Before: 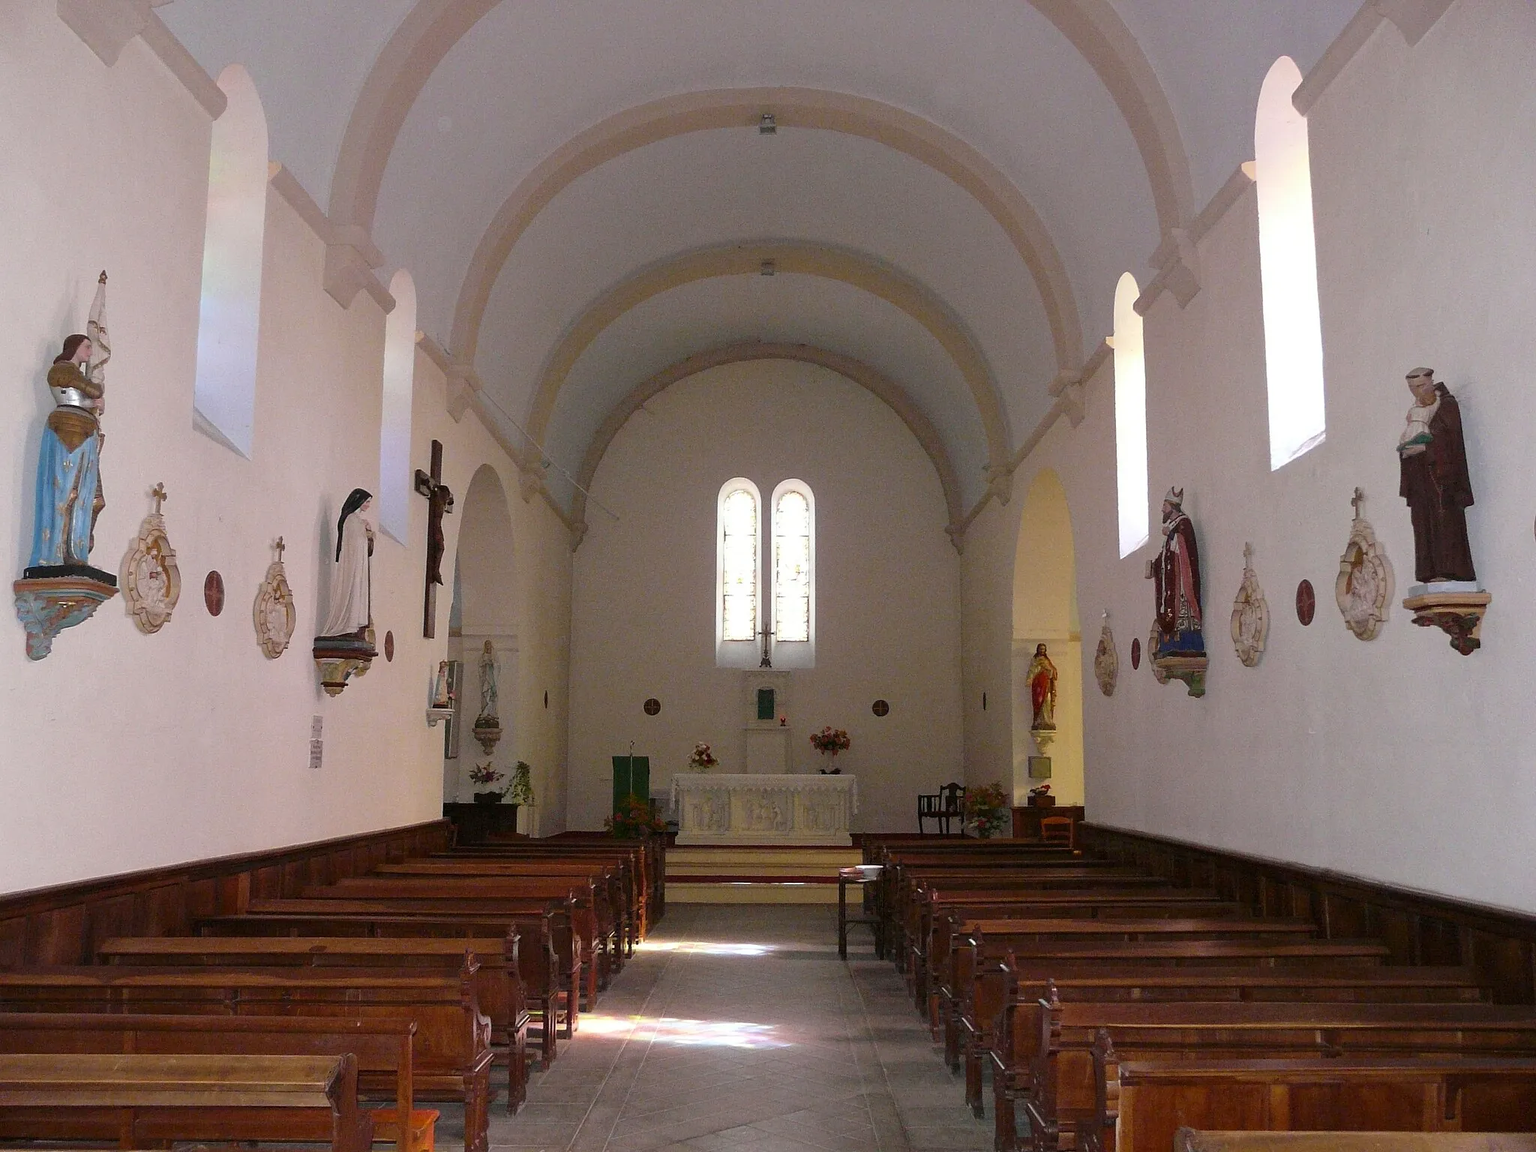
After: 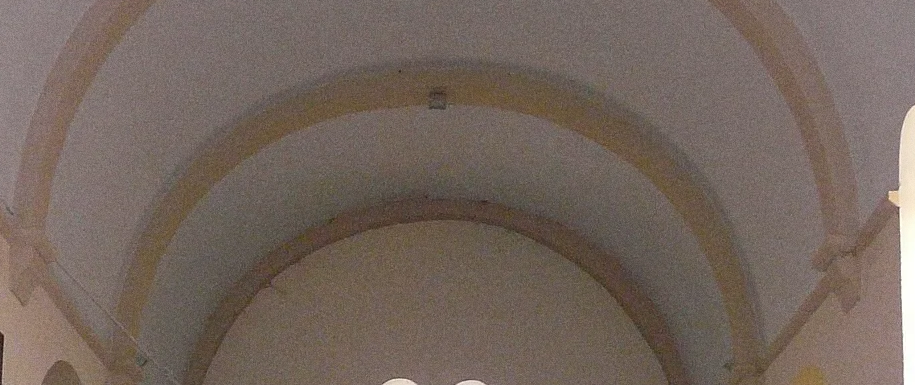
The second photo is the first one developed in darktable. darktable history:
crop: left 28.64%, top 16.832%, right 26.637%, bottom 58.055%
grain: on, module defaults
